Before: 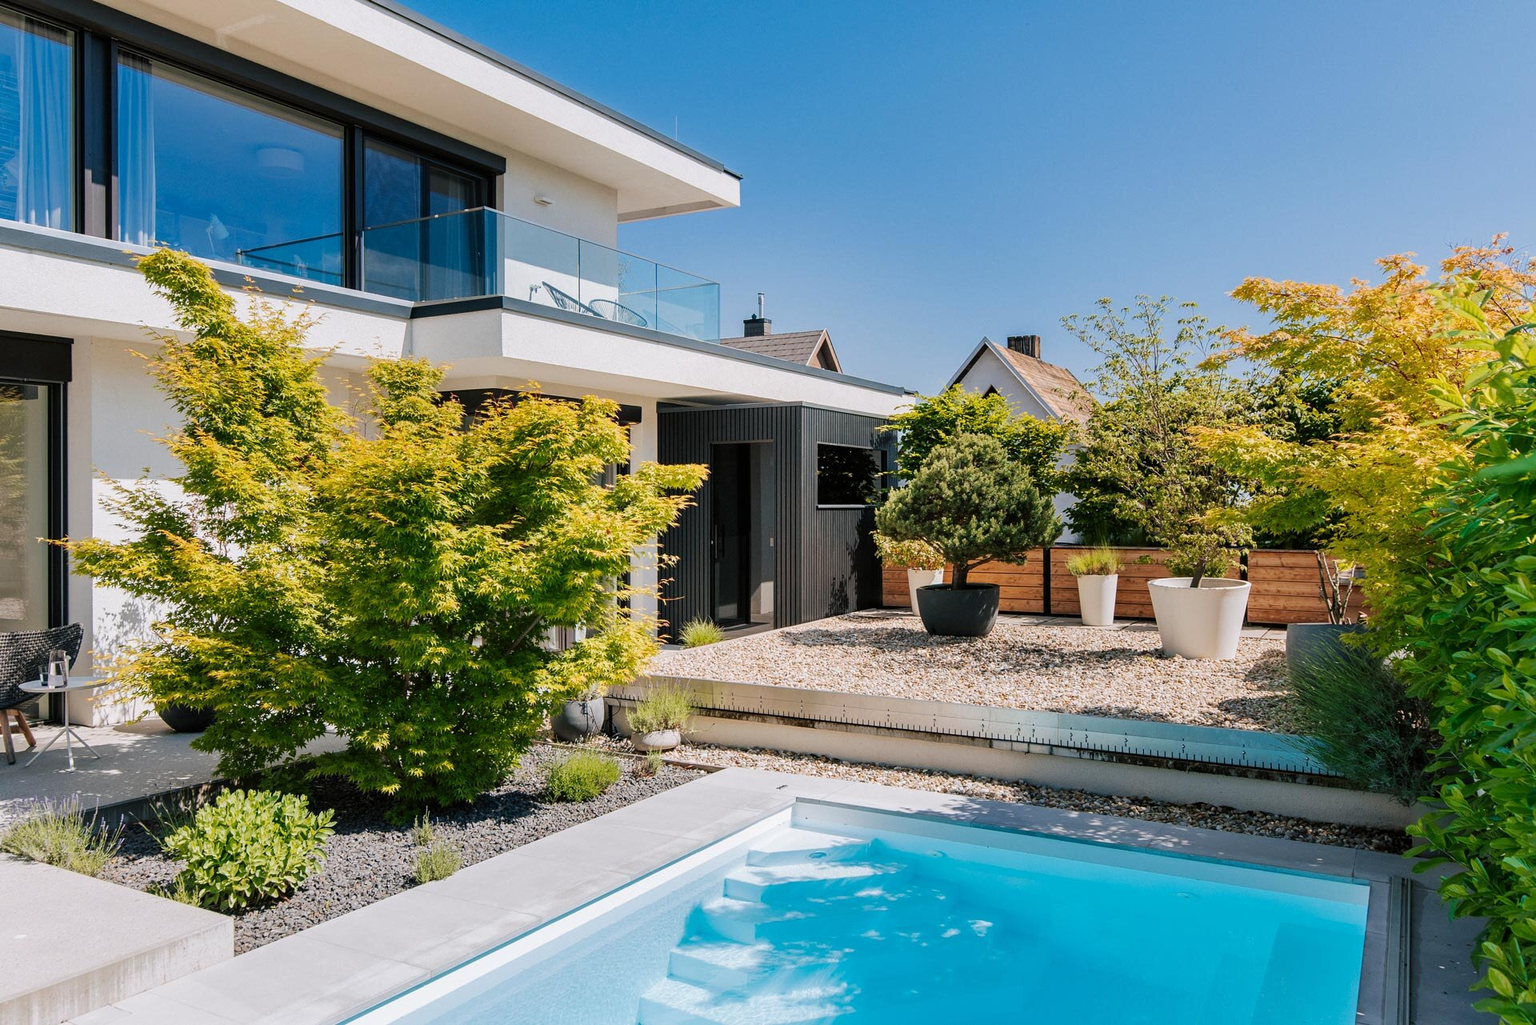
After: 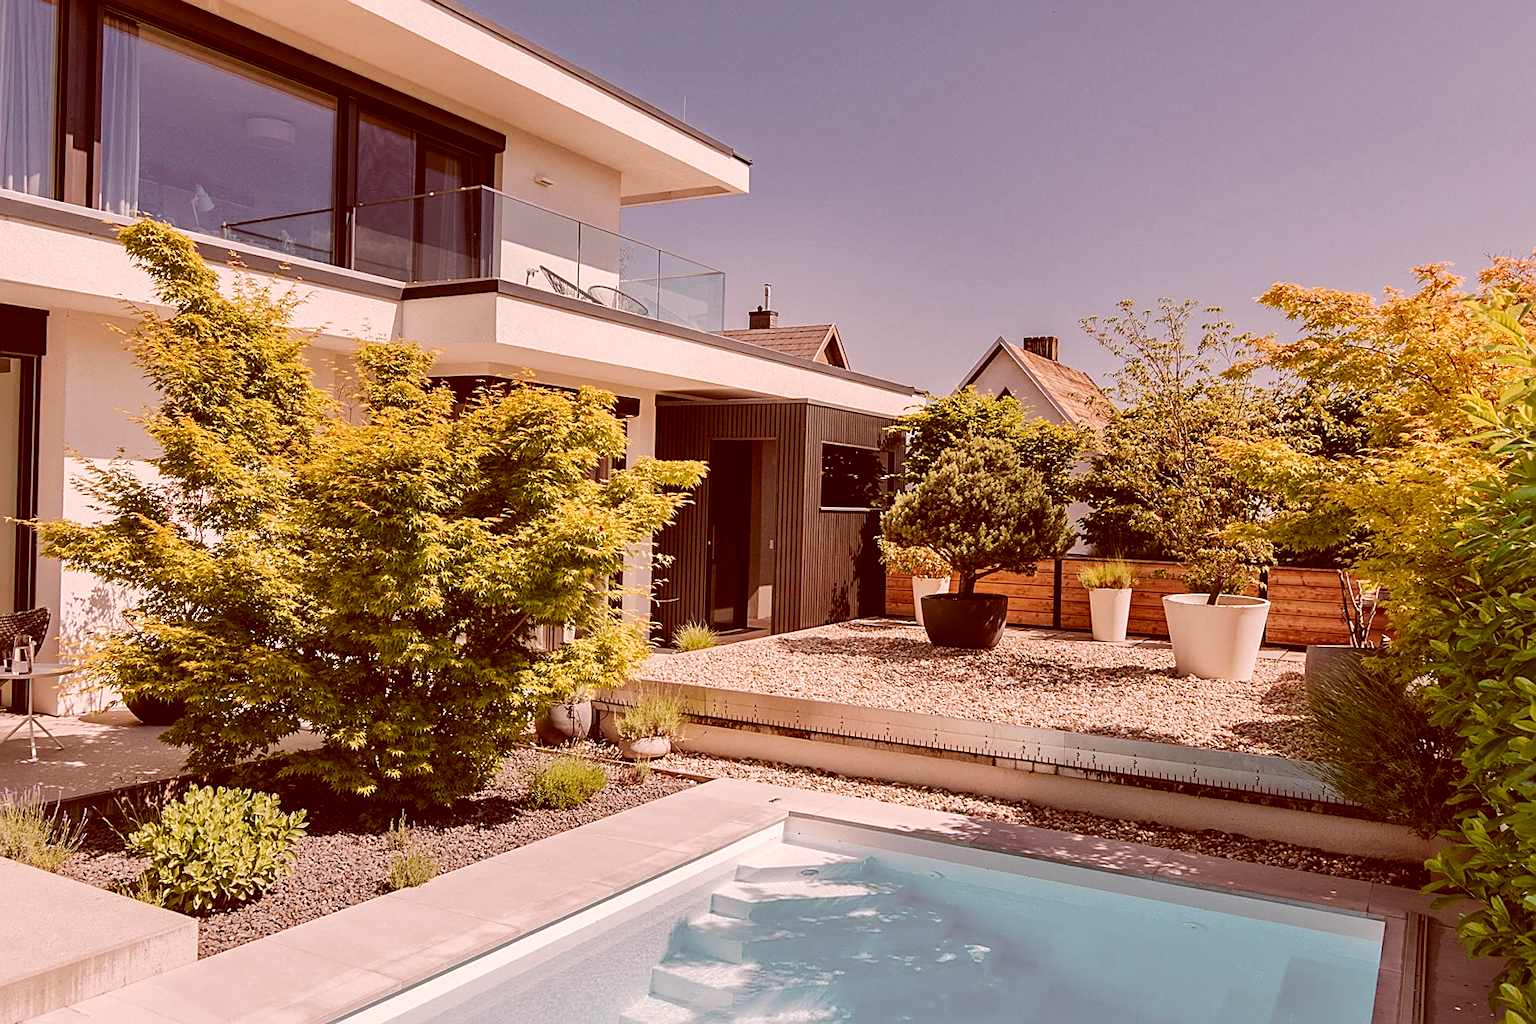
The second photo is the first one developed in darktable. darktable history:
local contrast: mode bilateral grid, contrast 20, coarseness 50, detail 119%, midtone range 0.2
color correction: highlights a* 9.5, highlights b* 8.72, shadows a* 39.74, shadows b* 39.57, saturation 0.81
exposure: compensate exposure bias true, compensate highlight preservation false
sharpen: on, module defaults
crop and rotate: angle -1.69°
tone equalizer: edges refinement/feathering 500, mask exposure compensation -1.57 EV, preserve details no
